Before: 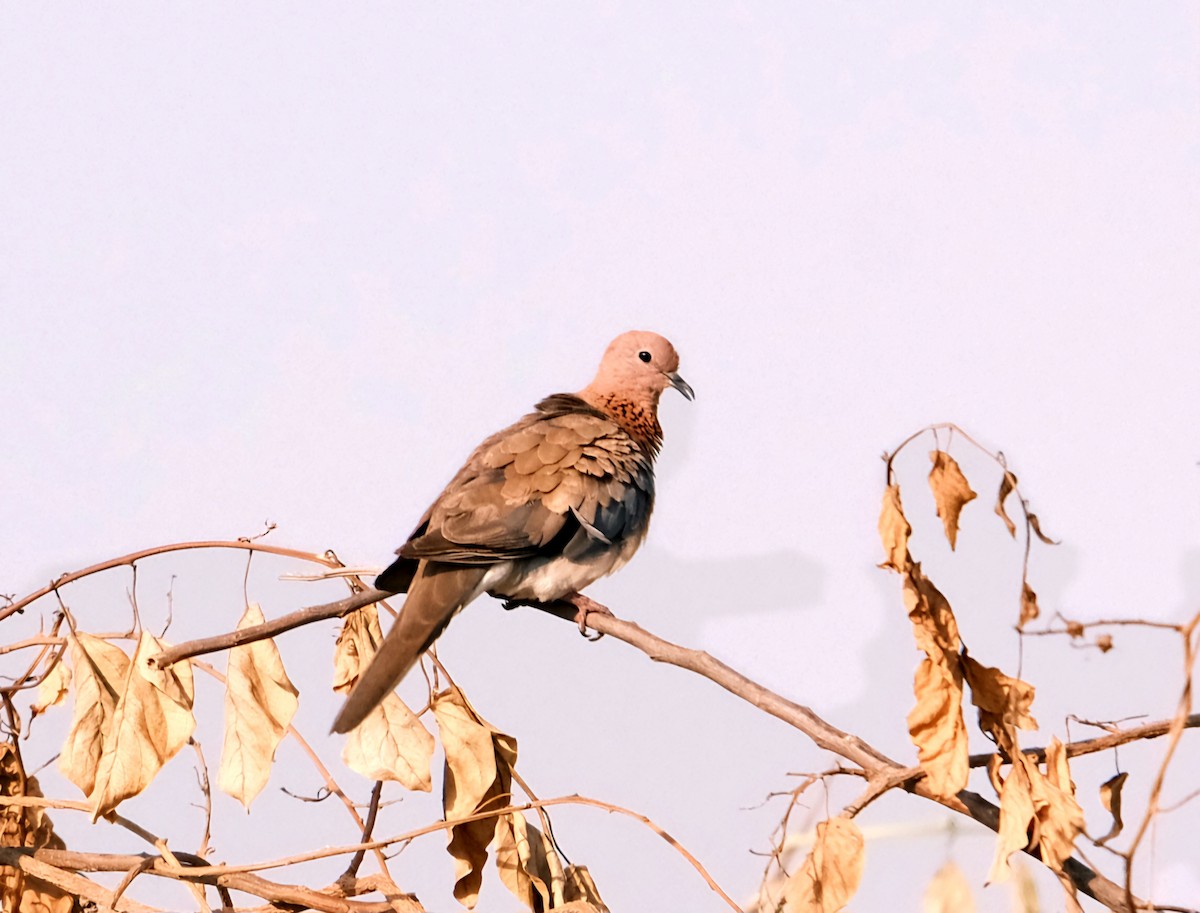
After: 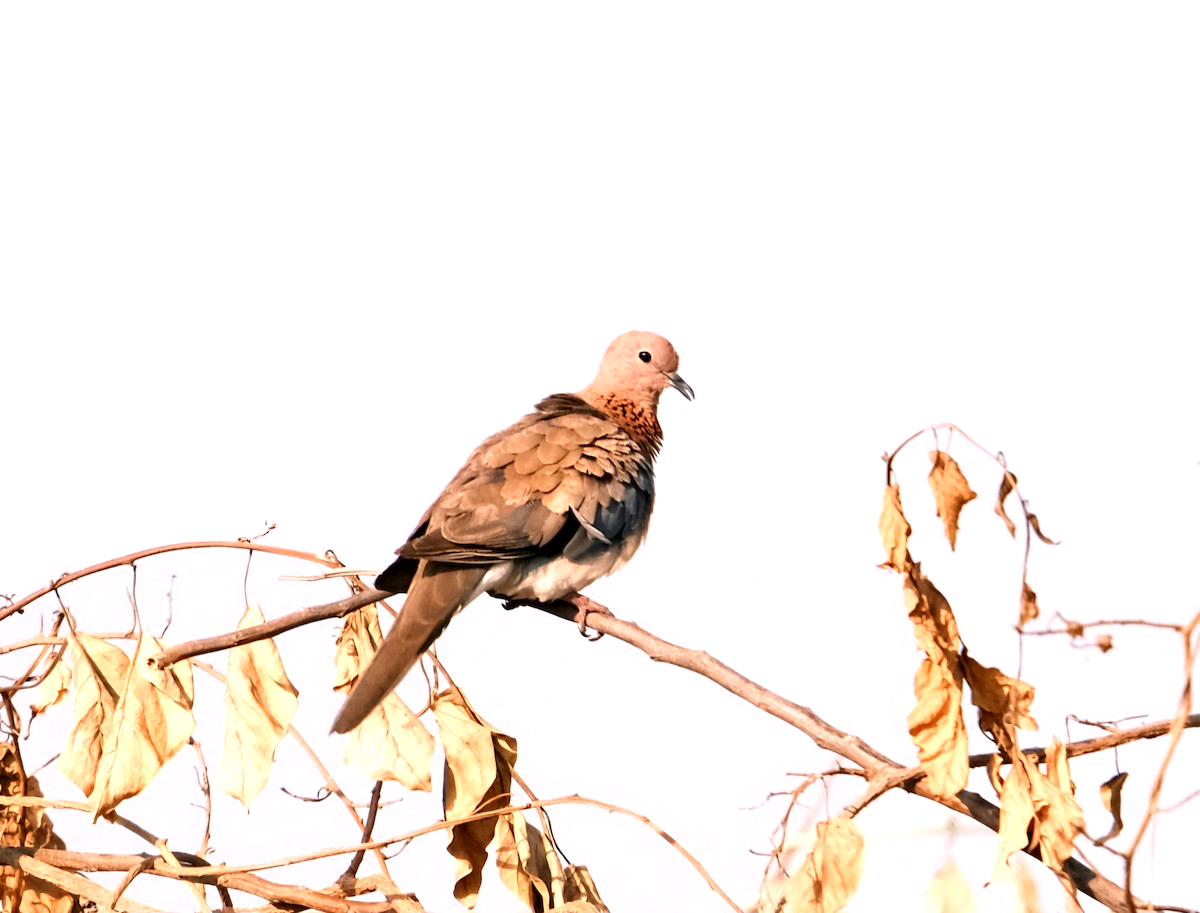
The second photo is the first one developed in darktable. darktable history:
exposure: exposure 0.193 EV
